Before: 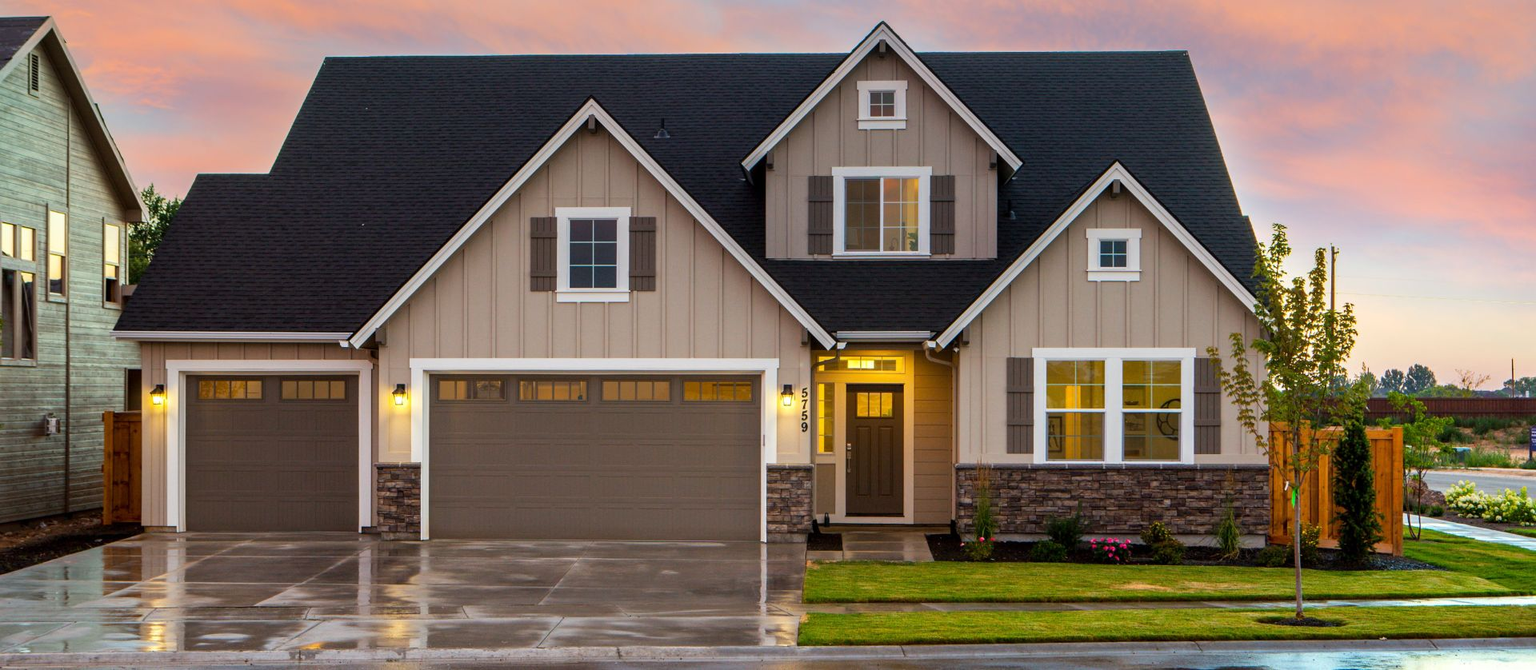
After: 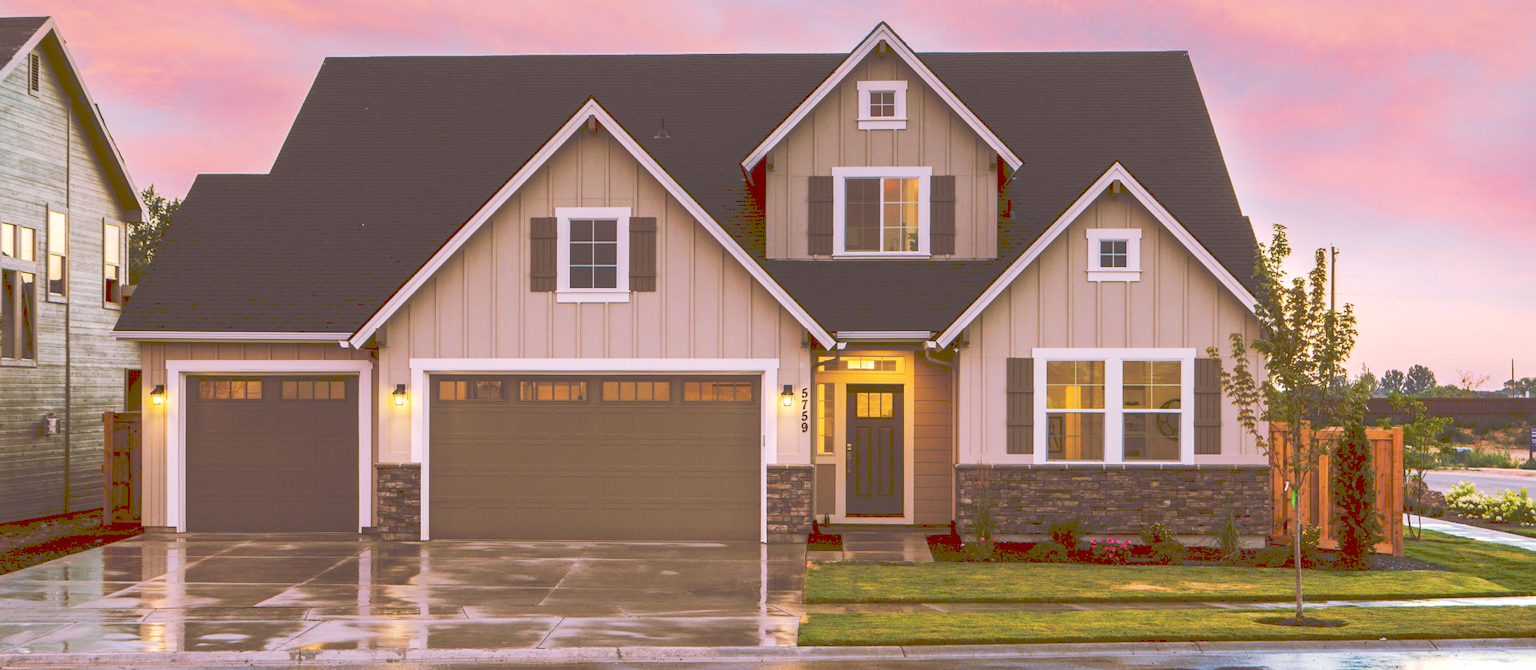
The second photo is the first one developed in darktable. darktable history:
tone curve: curves: ch0 [(0, 0) (0.003, 0.301) (0.011, 0.302) (0.025, 0.307) (0.044, 0.313) (0.069, 0.316) (0.1, 0.322) (0.136, 0.325) (0.177, 0.341) (0.224, 0.358) (0.277, 0.386) (0.335, 0.429) (0.399, 0.486) (0.468, 0.556) (0.543, 0.644) (0.623, 0.728) (0.709, 0.796) (0.801, 0.854) (0.898, 0.908) (1, 1)], preserve colors none
color look up table: target L [90.58, 82.55, 83.01, 74.12, 62.75, 63.44, 52.94, 53.59, 38.5, 37.43, 14.5, 200.95, 103.4, 80.14, 70.04, 68.74, 66.08, 64.06, 59.84, 49.48, 45.39, 41.72, 40.76, 33.93, 27.64, 30.2, 16.65, 14.37, 90.56, 79.01, 76.2, 66.08, 71.2, 57.39, 58.99, 43.47, 48.35, 51.6, 45.71, 34.95, 15.33, 11.05, 89.15, 84.09, 63.38, 62.14, 62.8, 29.93, 6.64], target a [-5.392, -52.37, -0.136, -42.15, -34.43, -0.798, -14.75, -26.08, -25.39, -4.722, 4.432, 0, 0, 33.89, 48.01, 32.78, 42.95, 32.44, 19.37, 67.88, 73.76, 43.09, 33.1, 47.45, 57.45, 12.5, 51.82, 43.79, 14.73, 17, 38.52, 12.45, 59.9, 9.519, 76.03, 72.02, 53.75, 24.33, 26.51, 61.72, 23.16, 38.46, -8.823, -29.51, -14.45, -0.038, -5.353, -7.761, 26.61], target b [83.23, 54, 33.43, 14.73, 68.49, 70.17, 29.88, 5.953, 65.52, 63.72, 24.3, -0.001, -0.002, 17.43, -1.686, 77.36, 49.6, 38.6, 13.58, 82.31, 11.58, 9.468, 69.45, 55.17, 46.95, 31.26, 27.78, 24.08, -3.957, -8.077, -27.99, -35.25, -37.26, -10.41, -39.91, -7.823, -19.45, -23.39, -75.72, -58.48, -18.33, -38.75, -5.846, -10.23, -38.16, -49.66, -12.29, -0.876, 10.71], num patches 49
